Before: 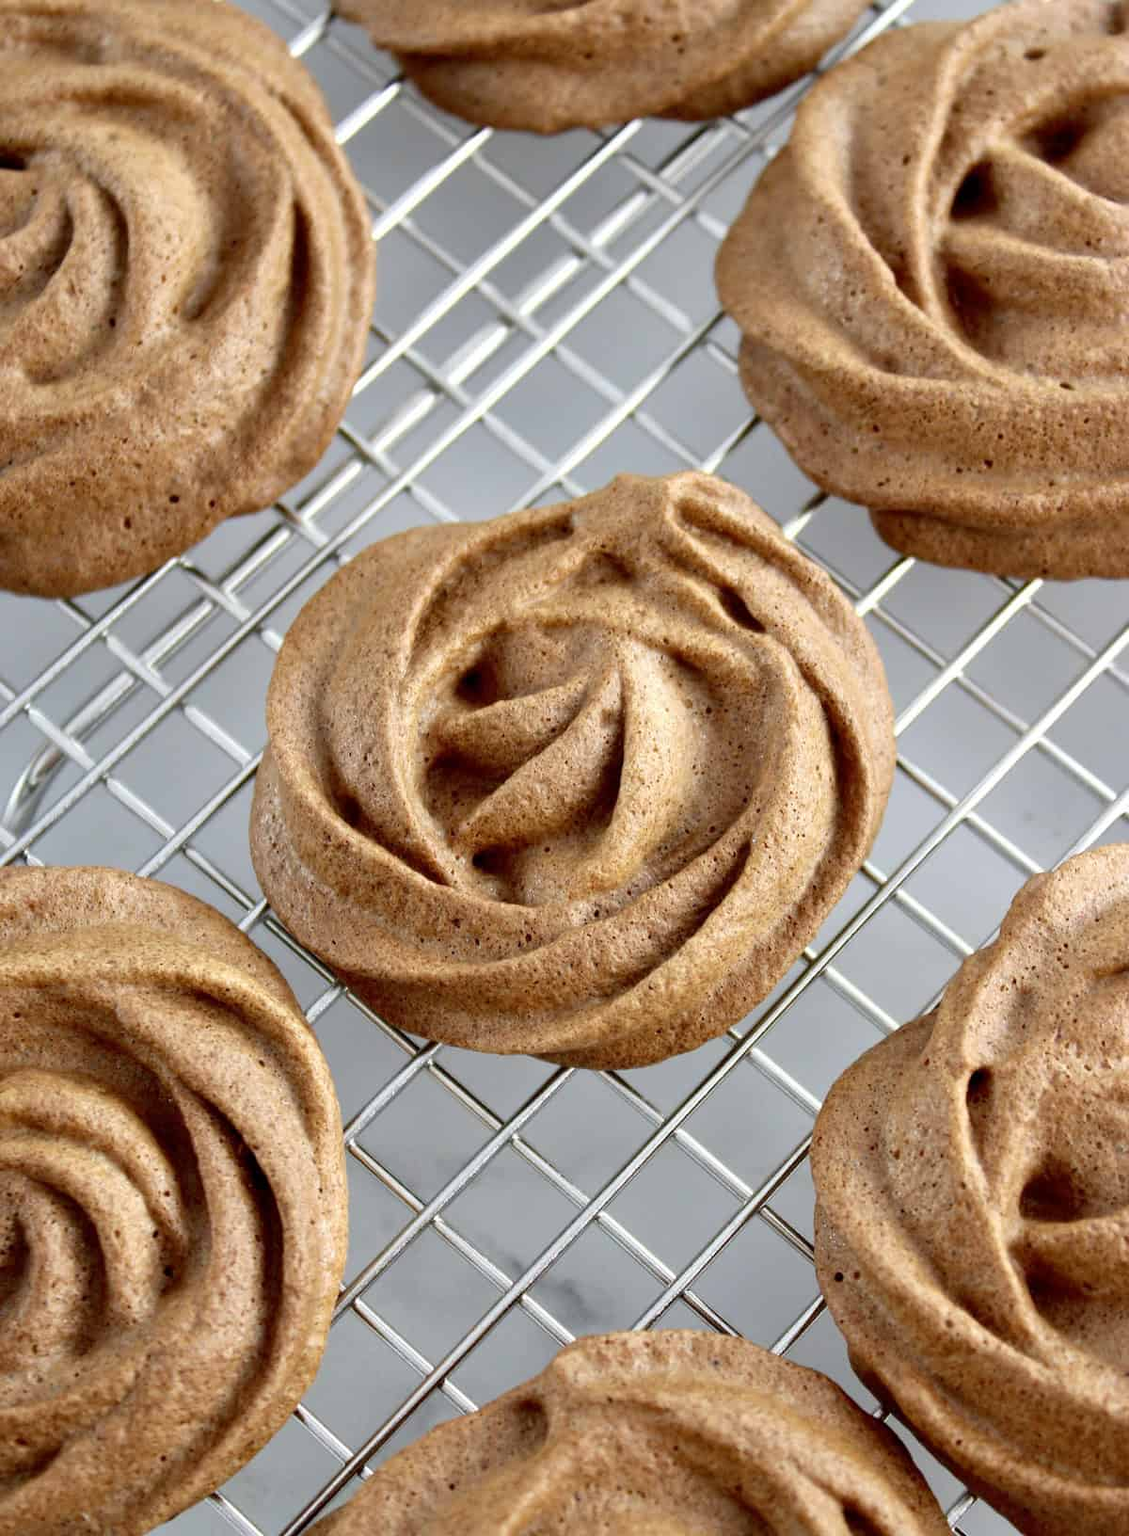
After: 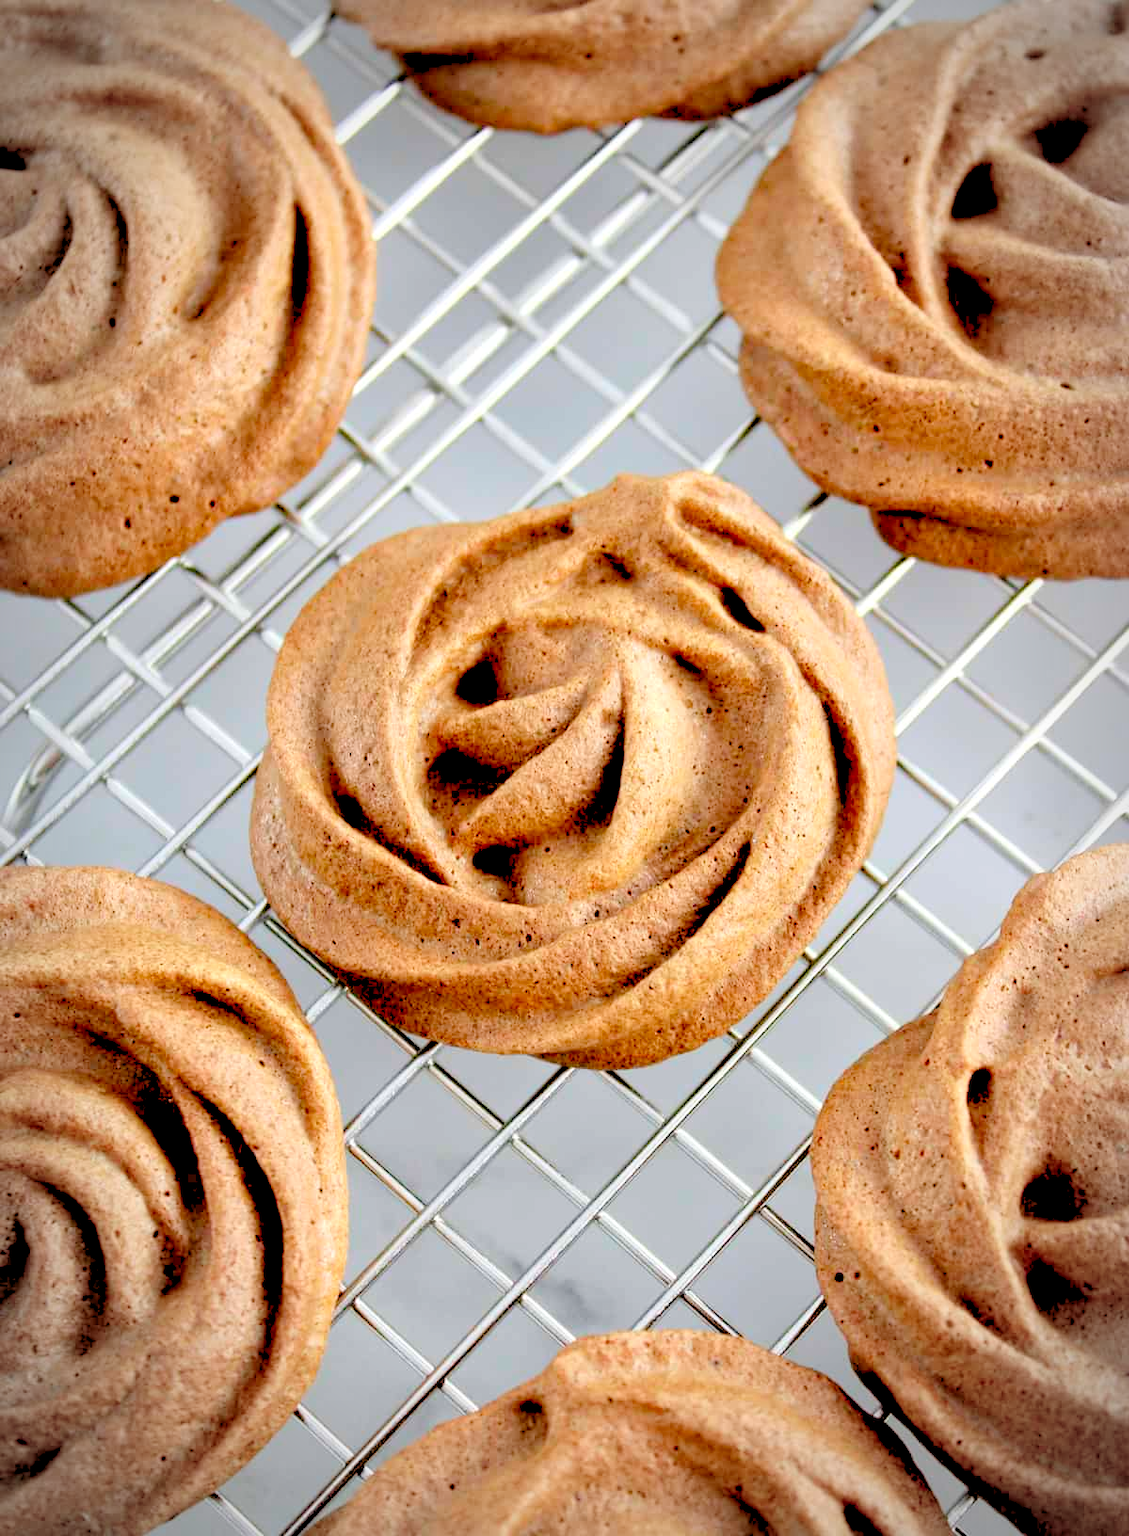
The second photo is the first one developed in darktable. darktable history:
vignetting: automatic ratio true
levels: levels [0.093, 0.434, 0.988]
exposure: black level correction 0.009, compensate highlight preservation false
